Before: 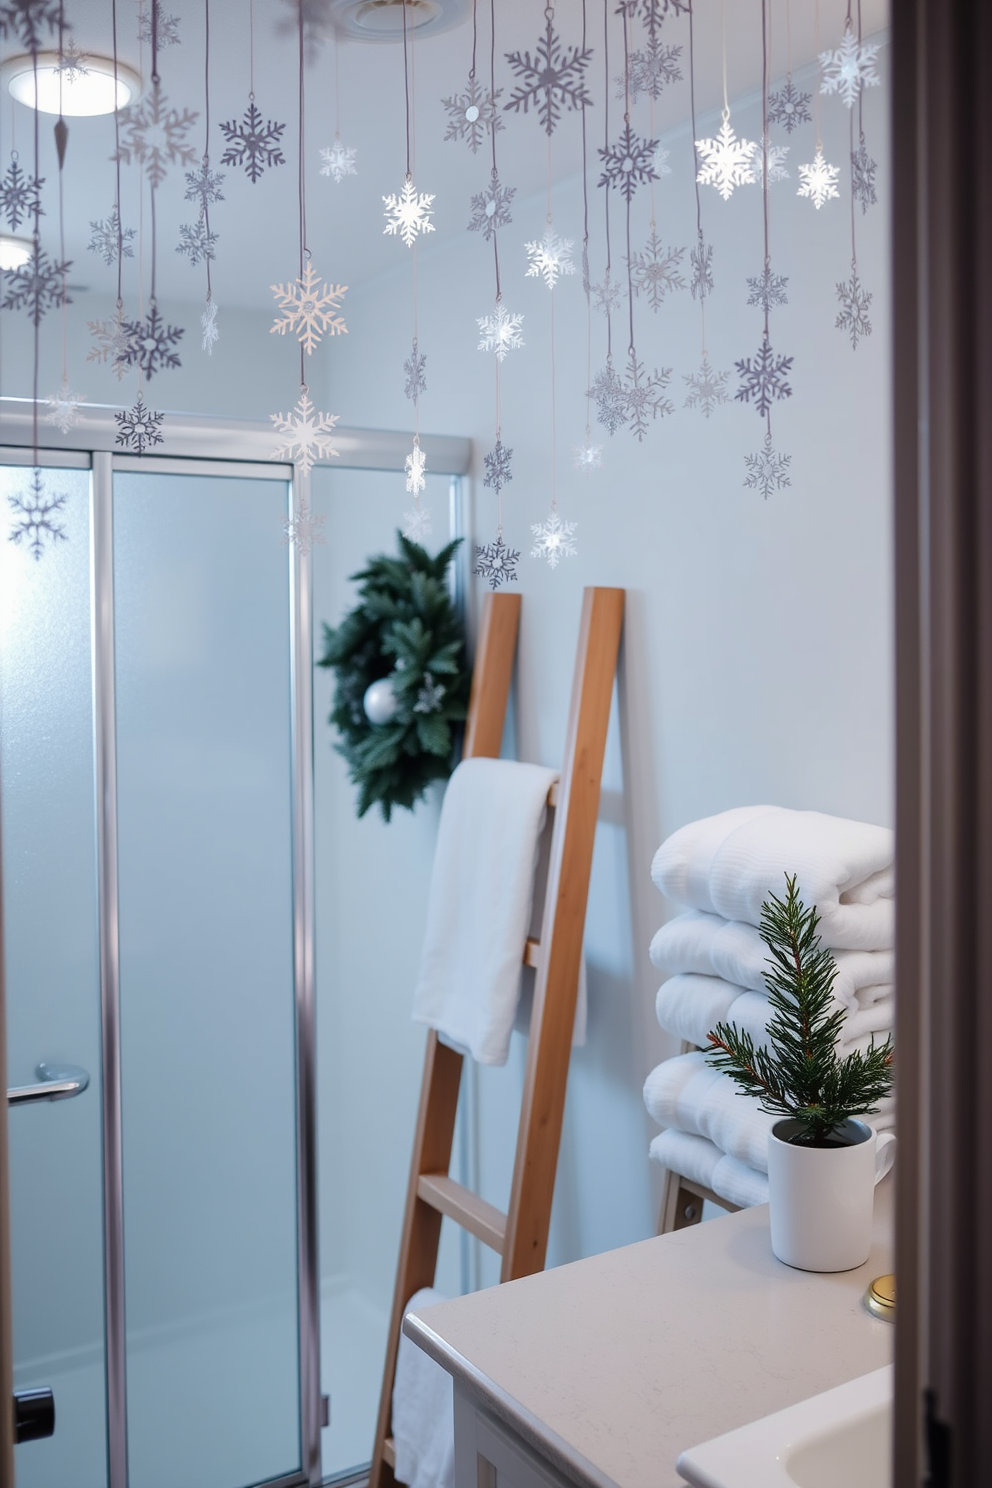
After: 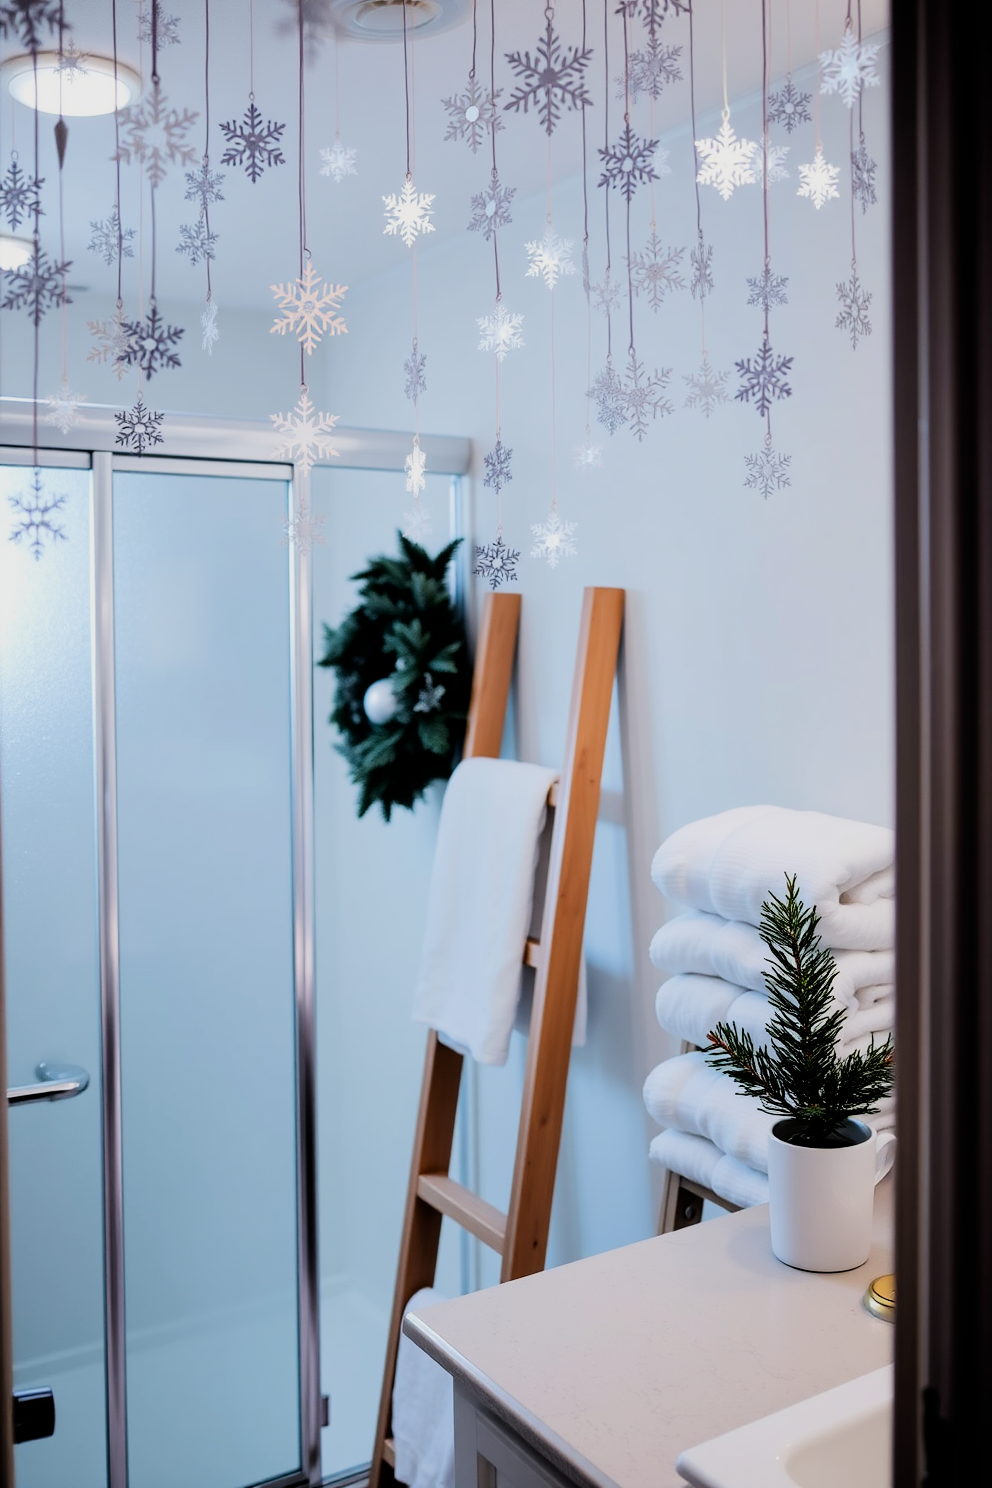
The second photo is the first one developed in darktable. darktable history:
contrast brightness saturation: contrast 0.09, saturation 0.28
filmic rgb: black relative exposure -5 EV, hardness 2.88, contrast 1.4
